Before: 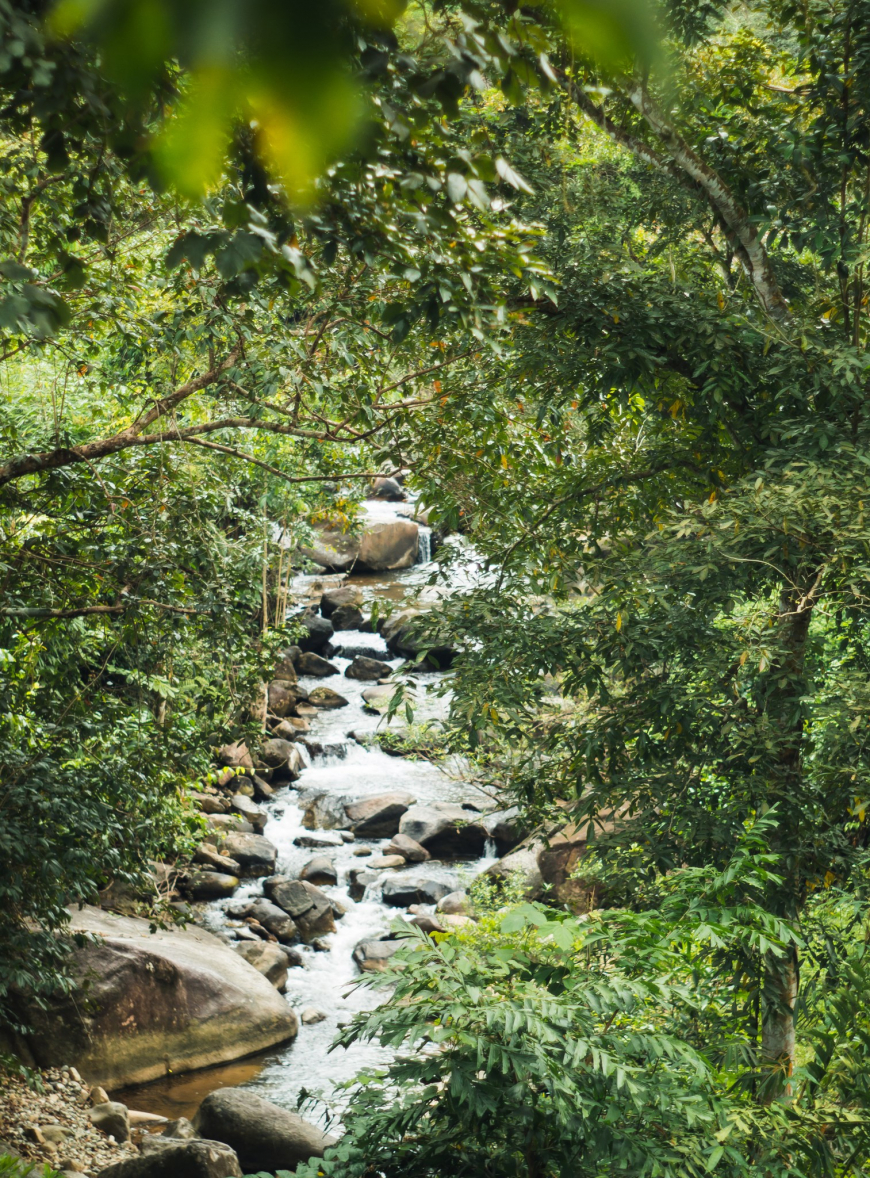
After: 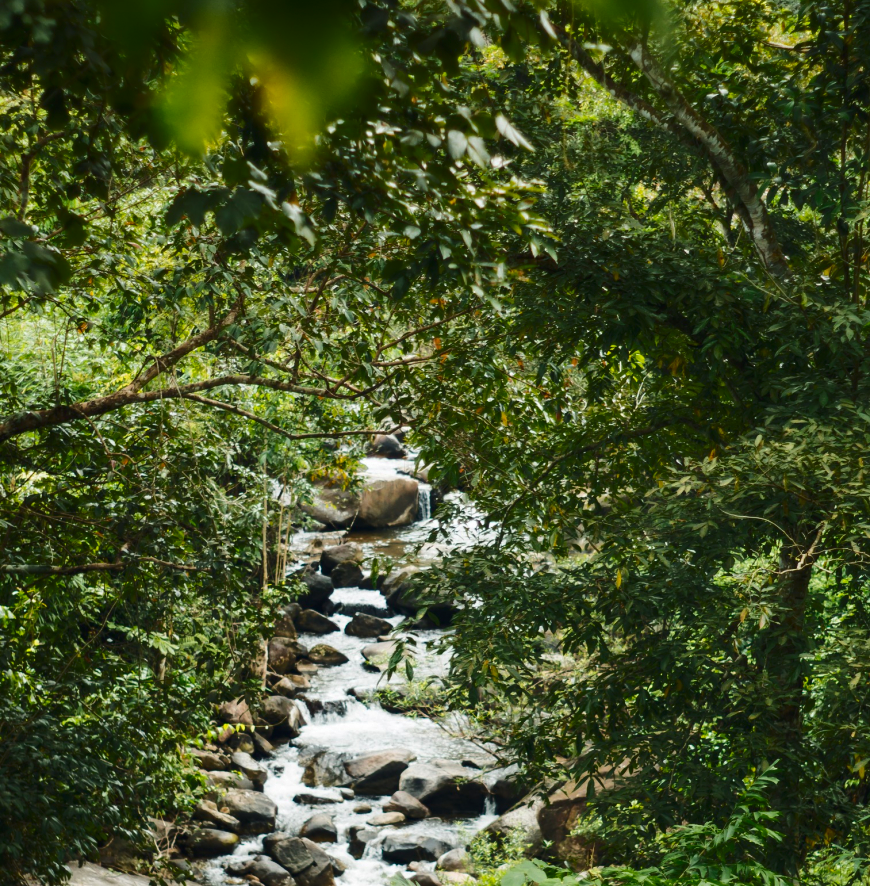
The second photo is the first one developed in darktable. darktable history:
crop: top 3.708%, bottom 21.058%
tone curve: curves: ch0 [(0, 0) (0.003, 0.002) (0.011, 0.007) (0.025, 0.015) (0.044, 0.026) (0.069, 0.041) (0.1, 0.059) (0.136, 0.08) (0.177, 0.105) (0.224, 0.132) (0.277, 0.163) (0.335, 0.198) (0.399, 0.253) (0.468, 0.341) (0.543, 0.435) (0.623, 0.532) (0.709, 0.635) (0.801, 0.745) (0.898, 0.873) (1, 1)], color space Lab, independent channels, preserve colors none
